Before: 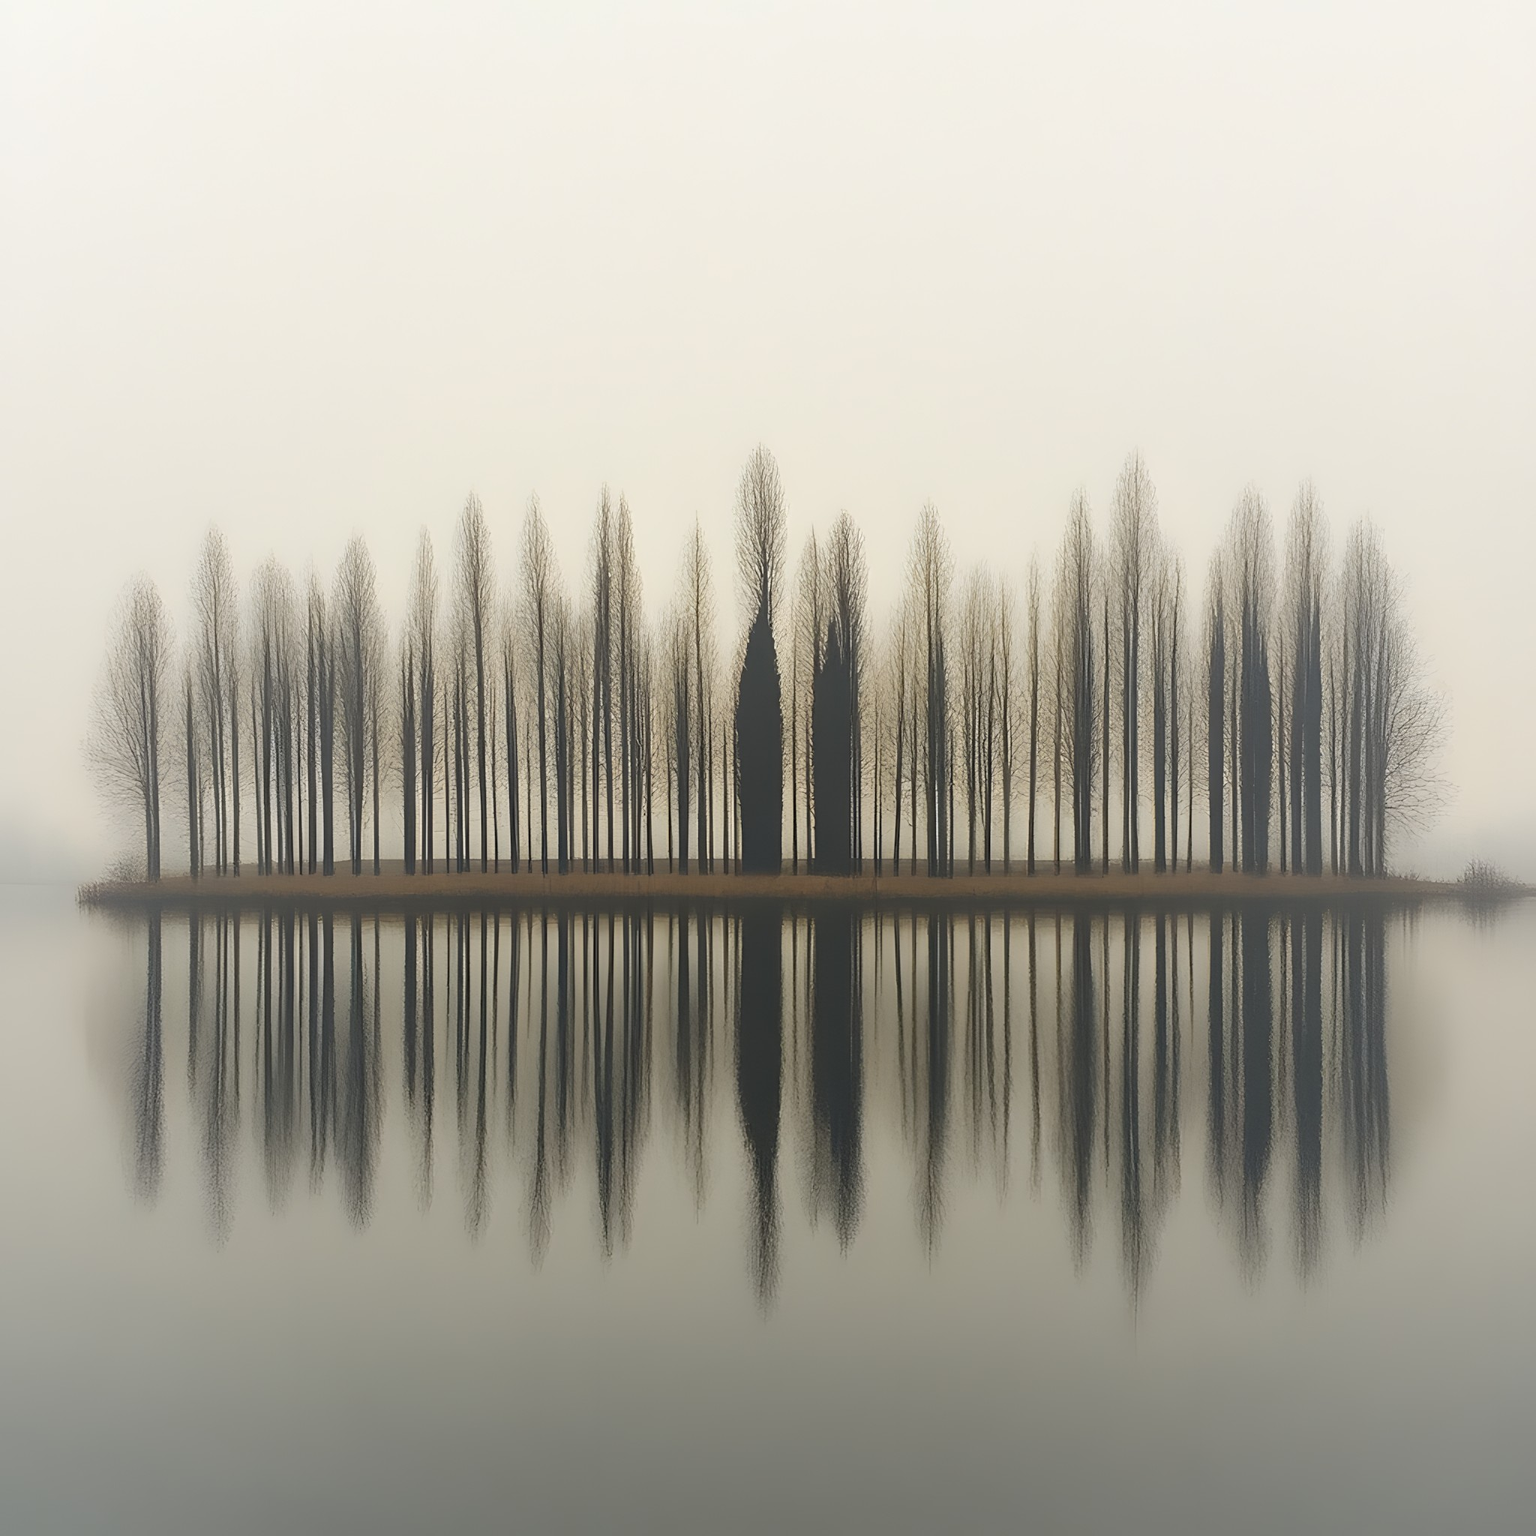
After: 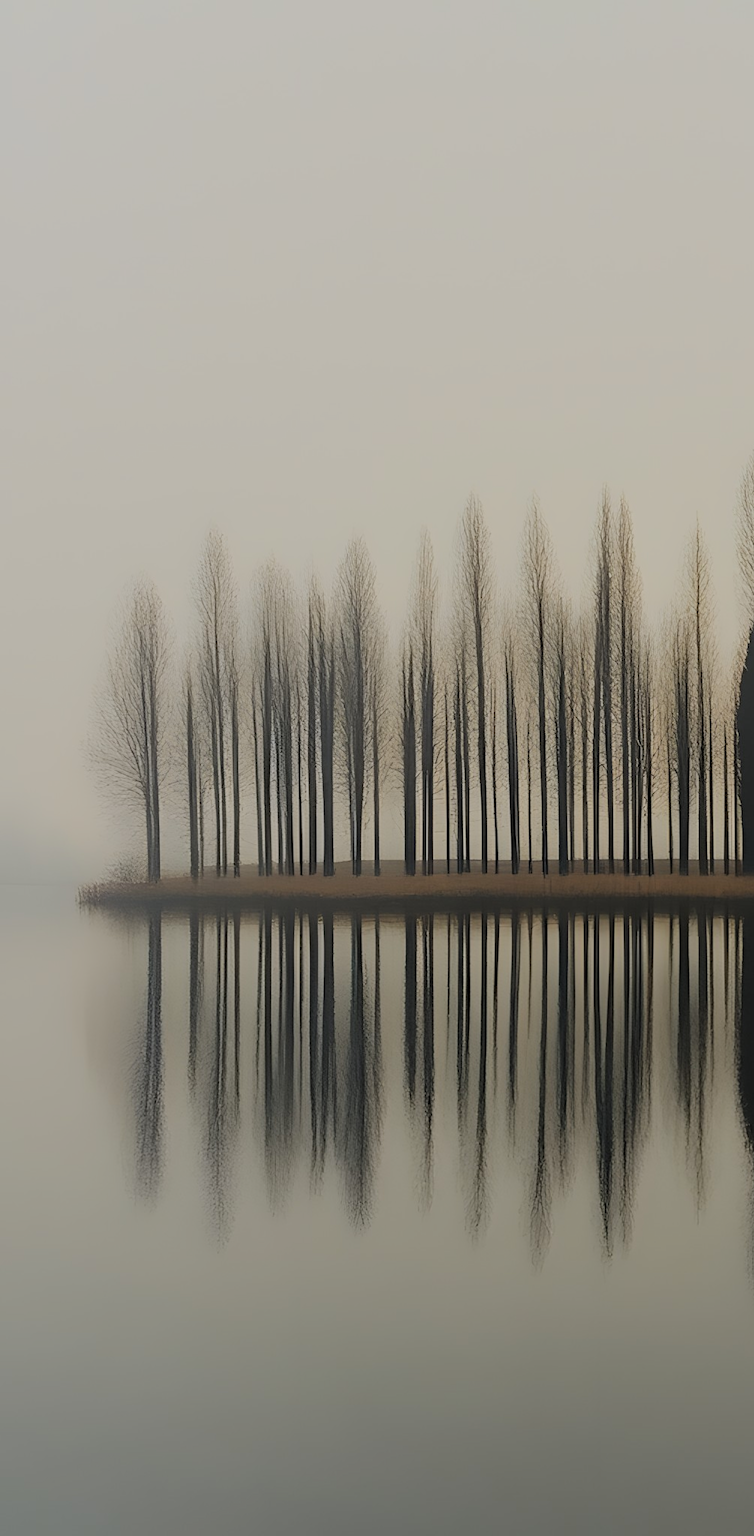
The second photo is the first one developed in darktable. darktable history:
crop and rotate: left 0%, top 0%, right 50.845%
color zones: curves: ch1 [(0.239, 0.552) (0.75, 0.5)]; ch2 [(0.25, 0.462) (0.749, 0.457)], mix 25.94%
filmic rgb: black relative exposure -6.15 EV, white relative exposure 6.96 EV, hardness 2.23, color science v6 (2022)
exposure: exposure -0.293 EV, compensate highlight preservation false
